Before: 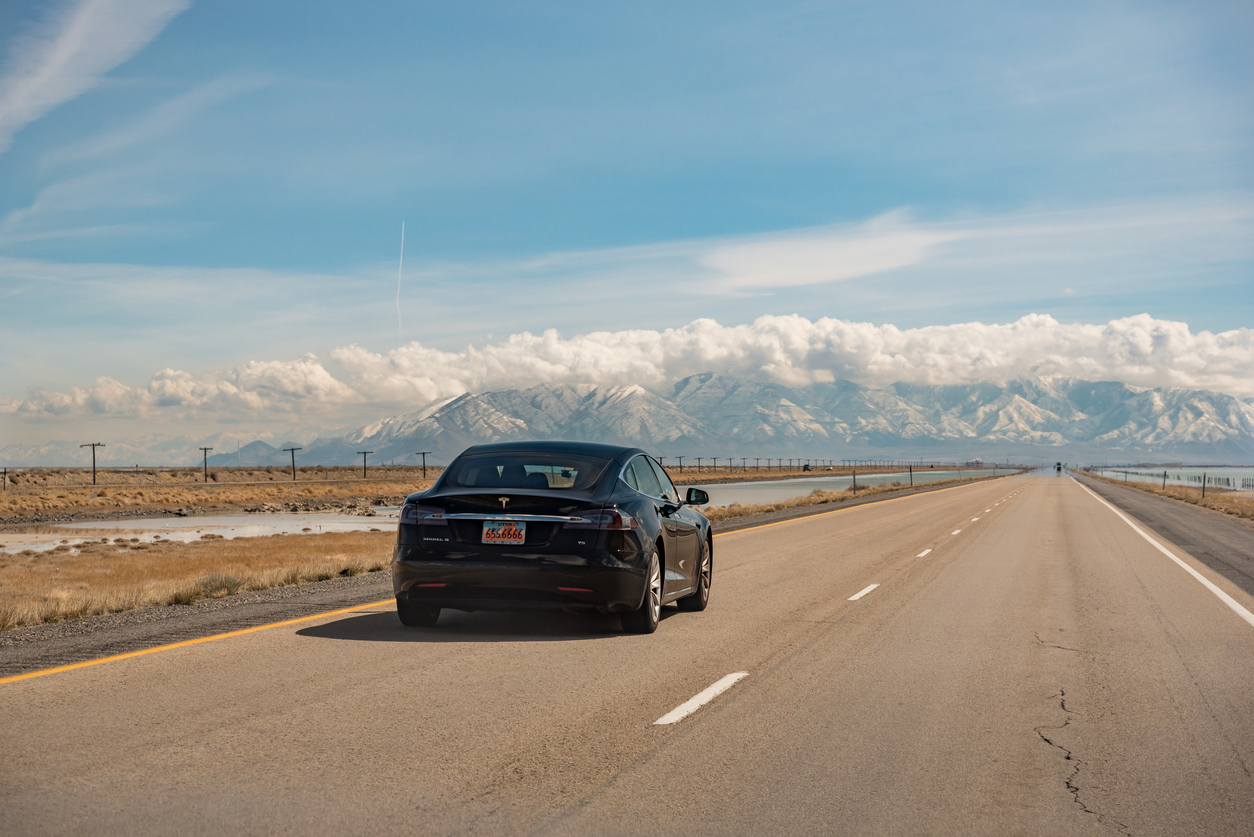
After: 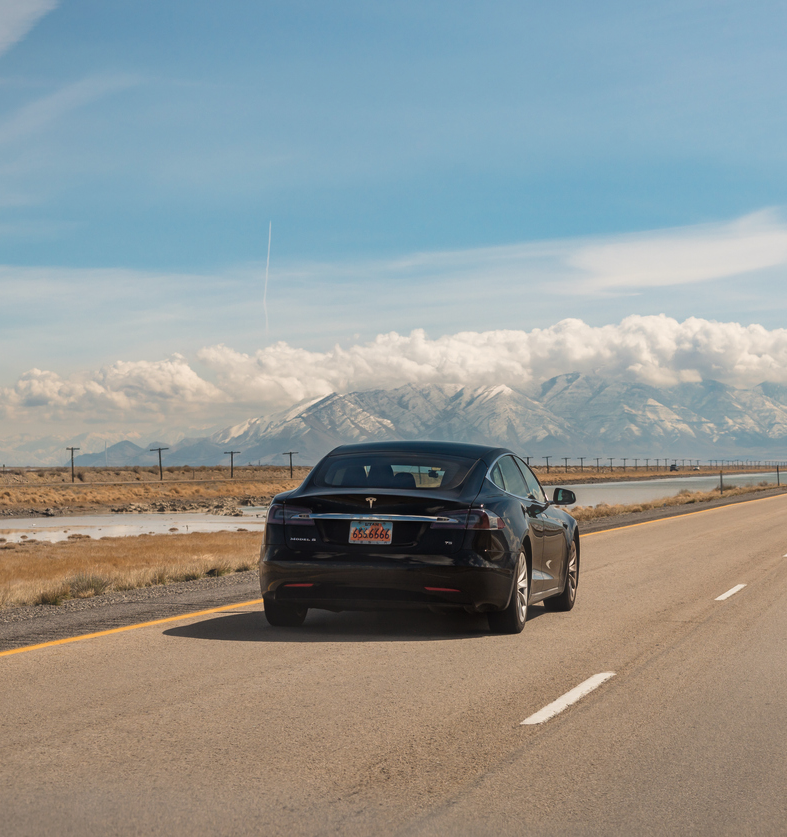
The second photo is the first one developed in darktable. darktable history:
crop: left 10.644%, right 26.528%
haze removal: strength -0.09, distance 0.358, compatibility mode true, adaptive false
